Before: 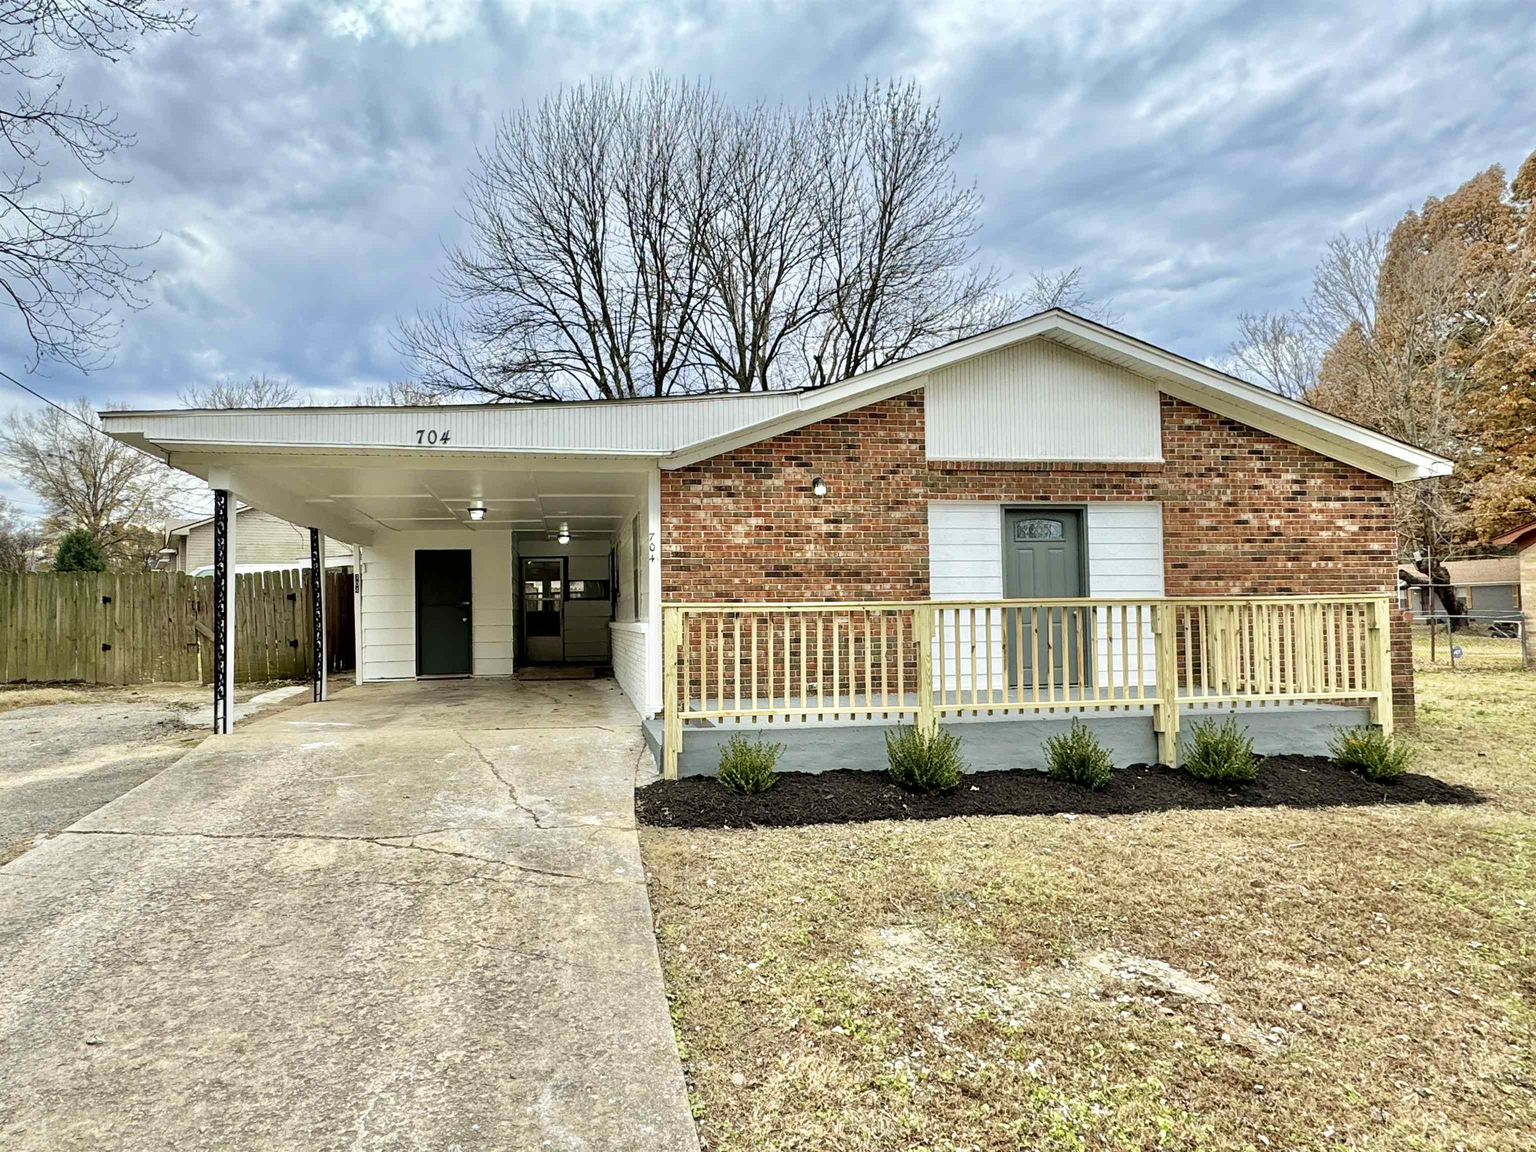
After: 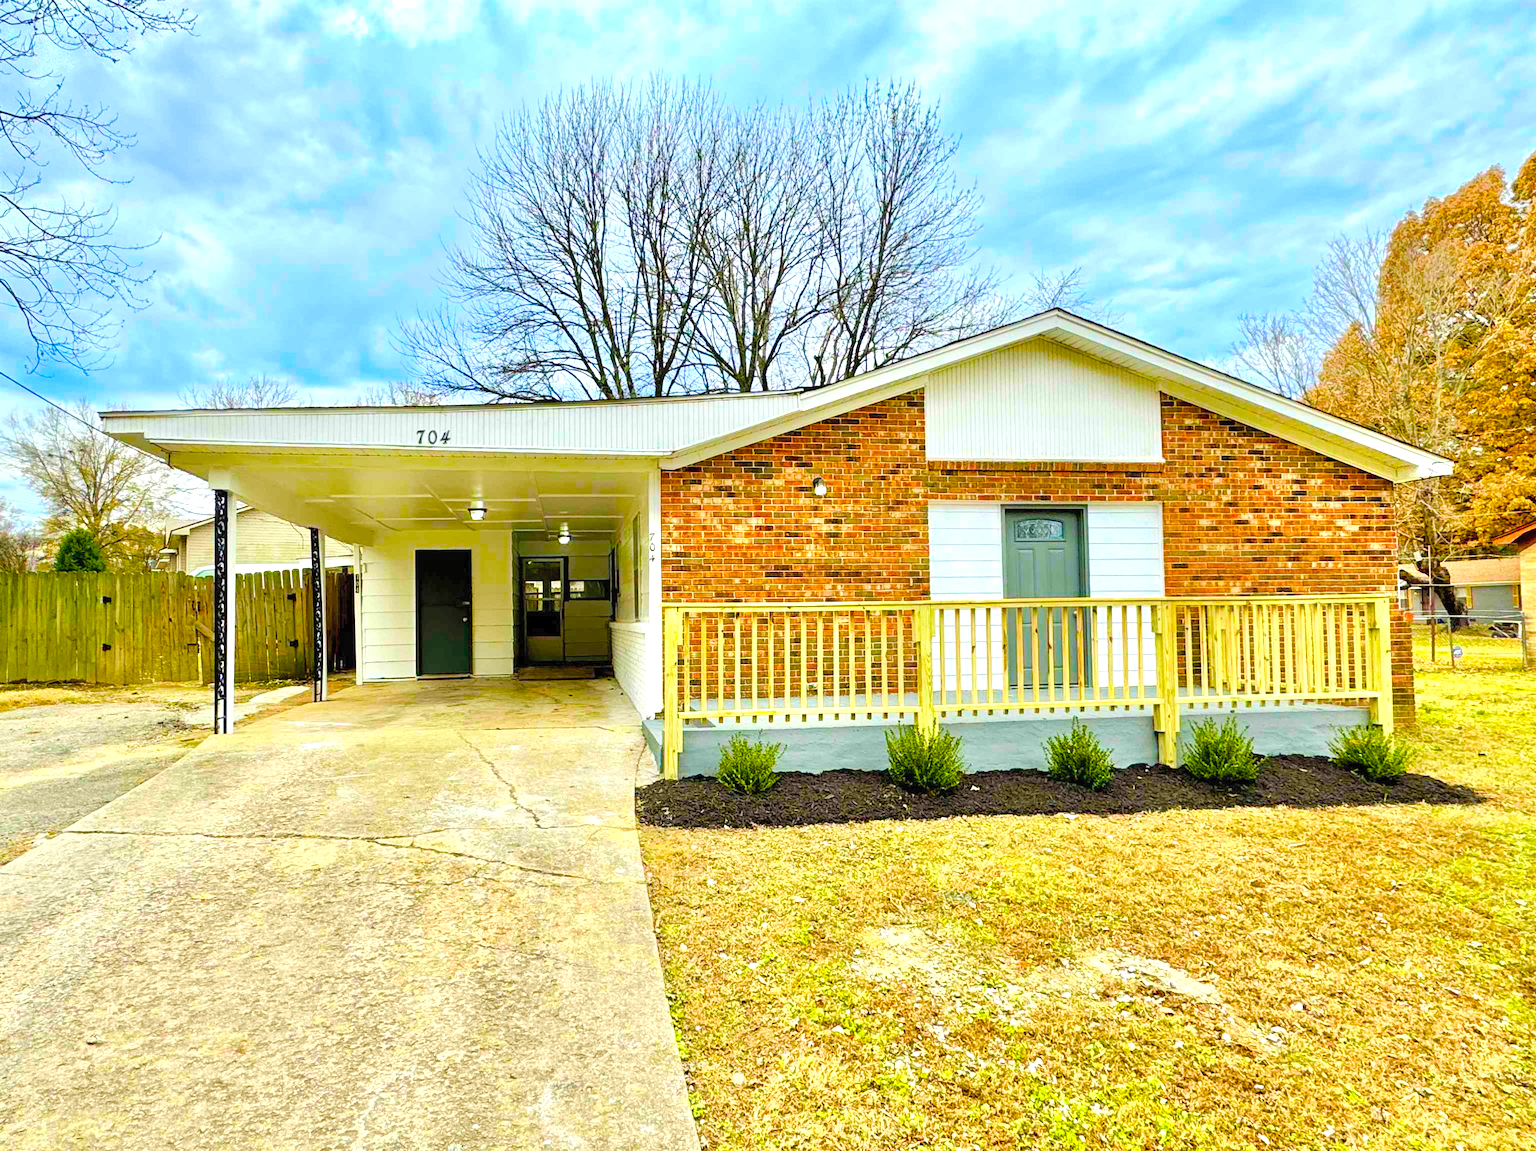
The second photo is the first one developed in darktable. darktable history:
color balance rgb: linear chroma grading › shadows 10%, linear chroma grading › highlights 10%, linear chroma grading › global chroma 15%, linear chroma grading › mid-tones 15%, perceptual saturation grading › global saturation 40%, perceptual saturation grading › highlights -25%, perceptual saturation grading › mid-tones 35%, perceptual saturation grading › shadows 35%, perceptual brilliance grading › global brilliance 11.29%, global vibrance 11.29%
contrast brightness saturation: contrast 0.07, brightness 0.18, saturation 0.4
